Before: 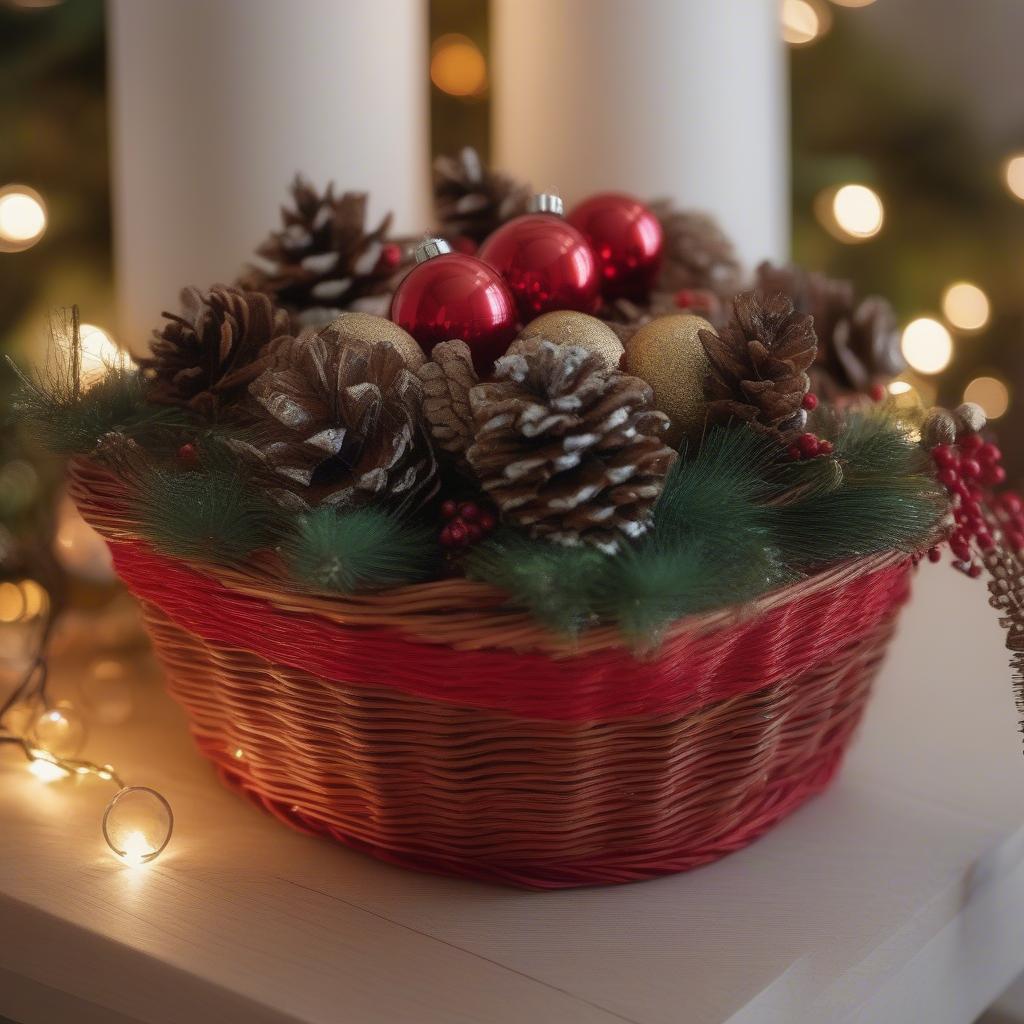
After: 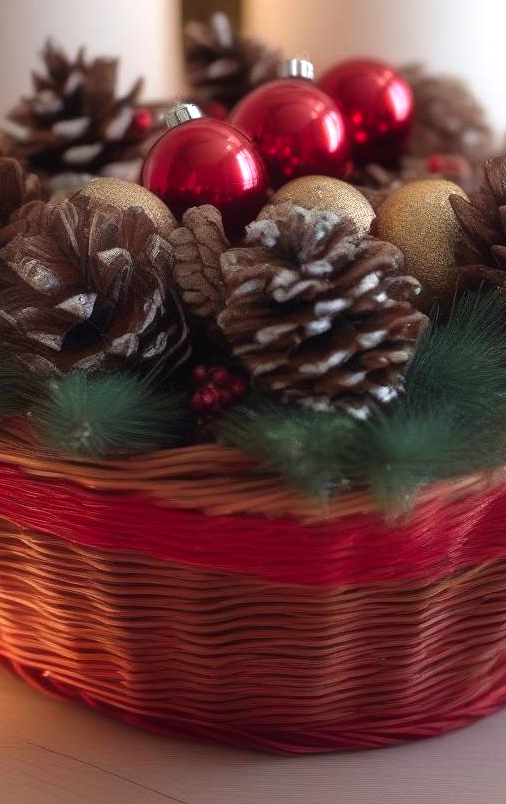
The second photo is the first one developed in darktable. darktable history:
crop and rotate: angle 0.02°, left 24.353%, top 13.219%, right 26.156%, bottom 8.224%
exposure: exposure 0.6 EV, compensate highlight preservation false
color balance: gamma [0.9, 0.988, 0.975, 1.025], gain [1.05, 1, 1, 1]
